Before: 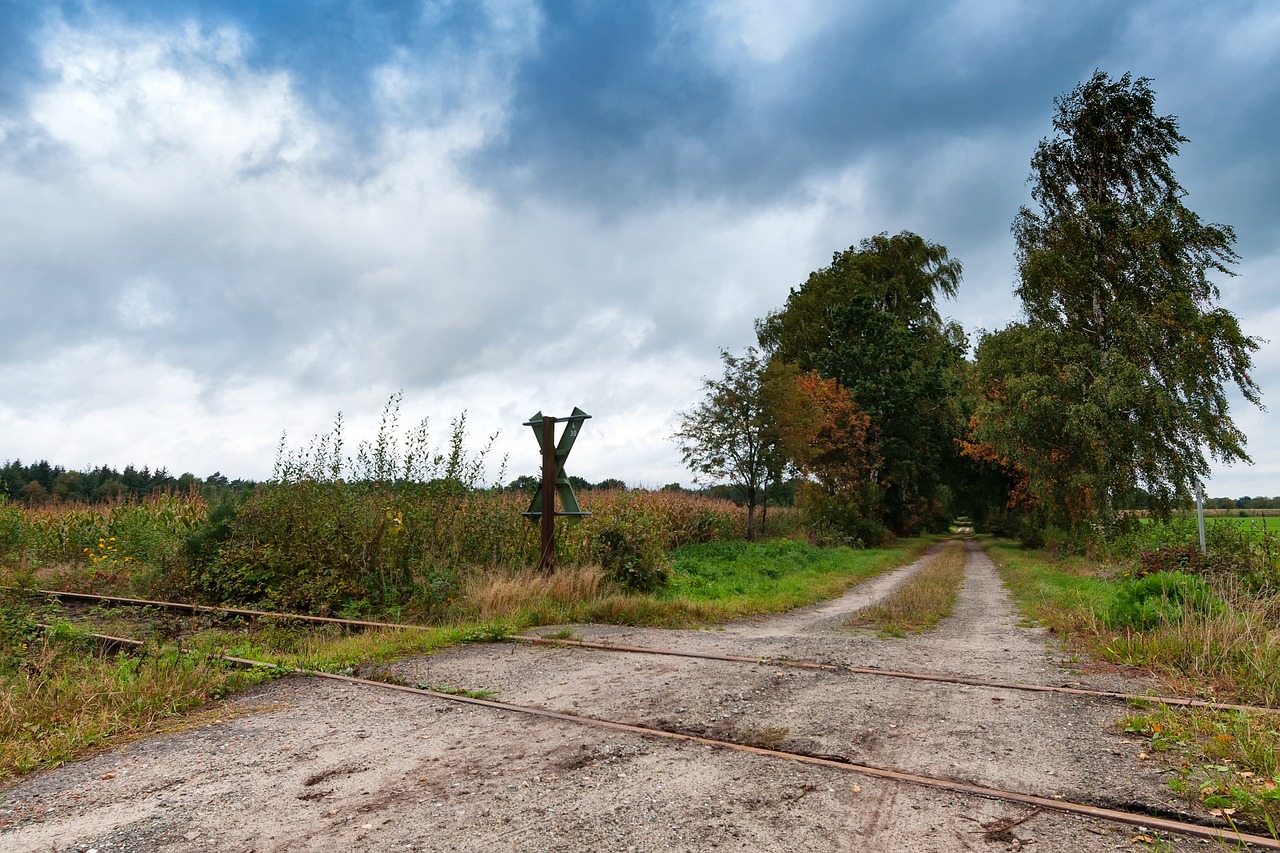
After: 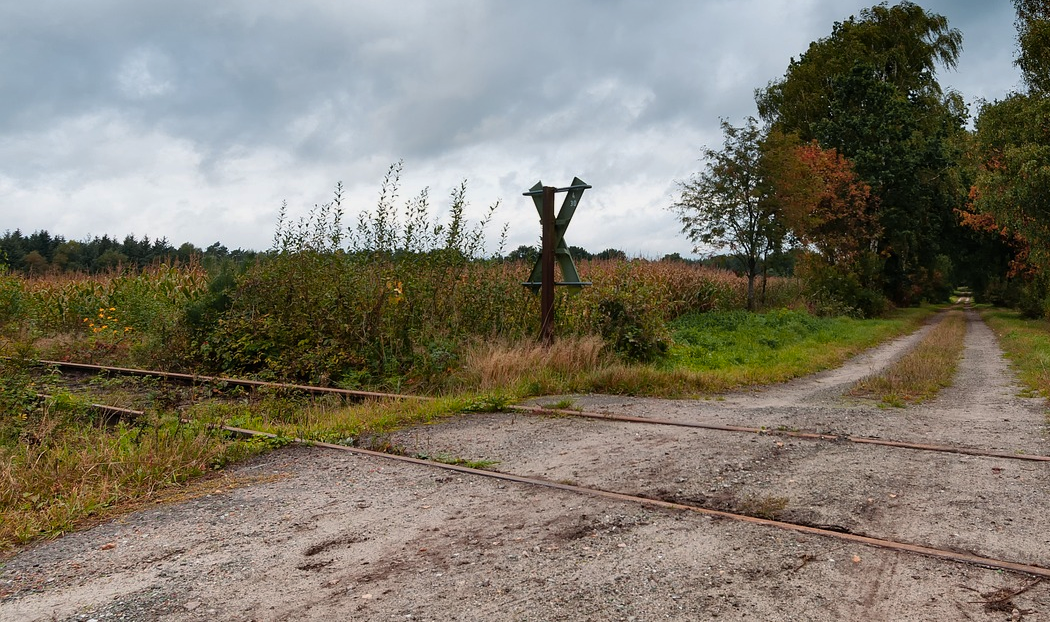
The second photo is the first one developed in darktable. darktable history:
base curve: curves: ch0 [(0, 0) (0.74, 0.67) (1, 1)], preserve colors none
exposure: exposure -0.152 EV, compensate highlight preservation false
crop: top 27.037%, right 17.965%
color zones: curves: ch1 [(0.309, 0.524) (0.41, 0.329) (0.508, 0.509)]; ch2 [(0.25, 0.457) (0.75, 0.5)]
